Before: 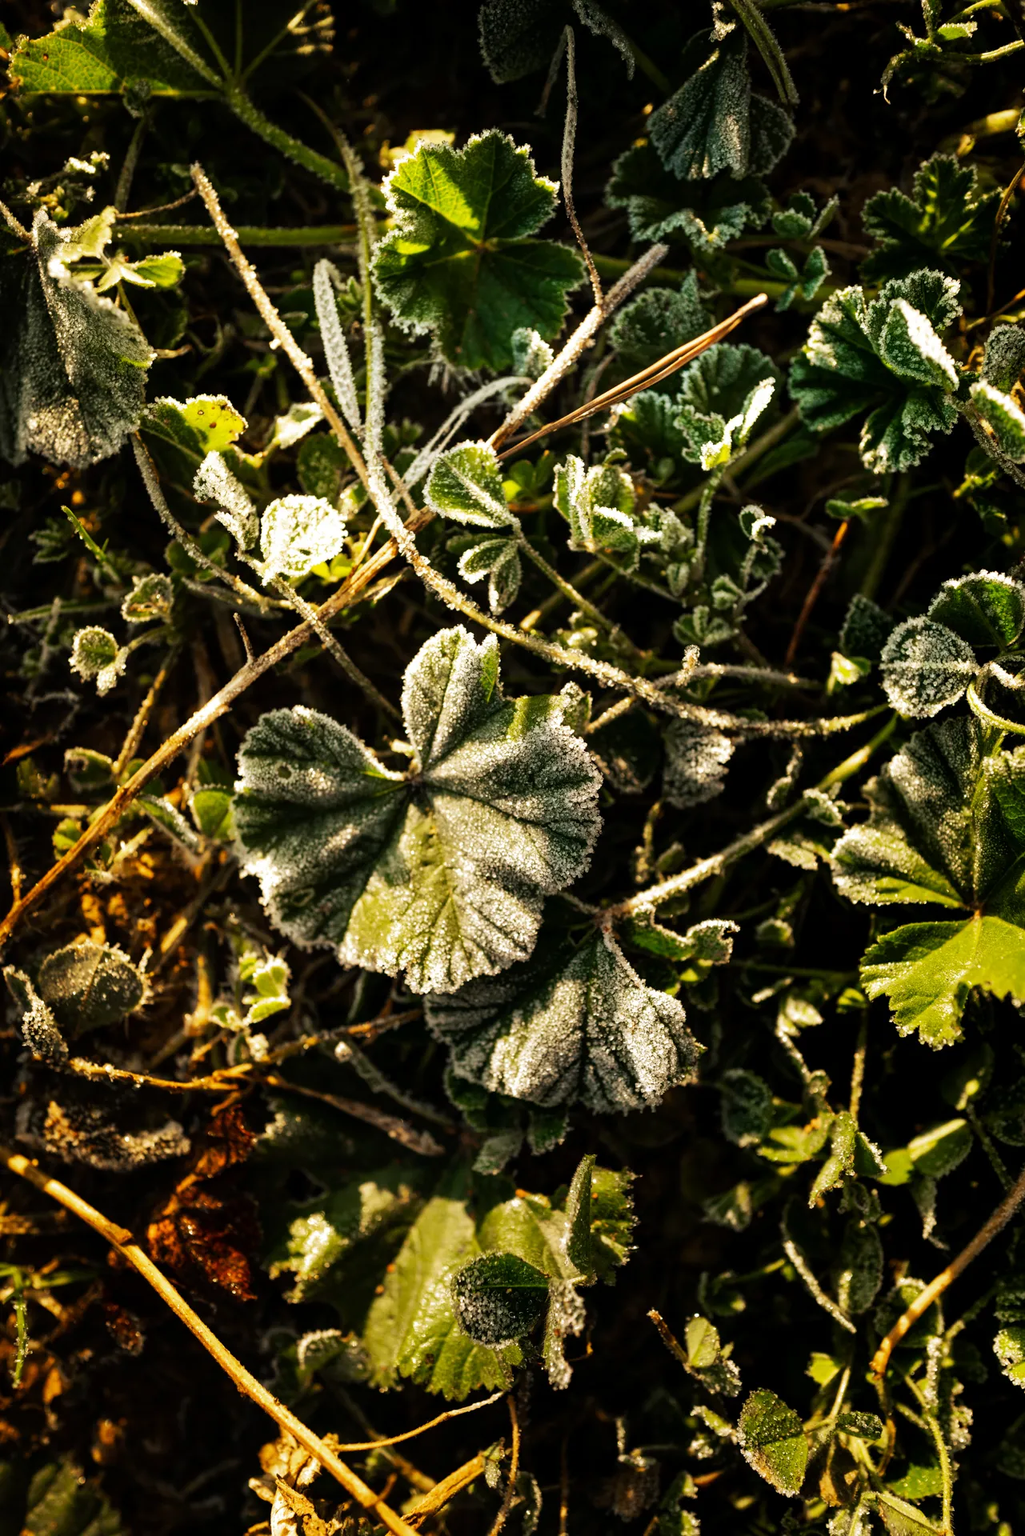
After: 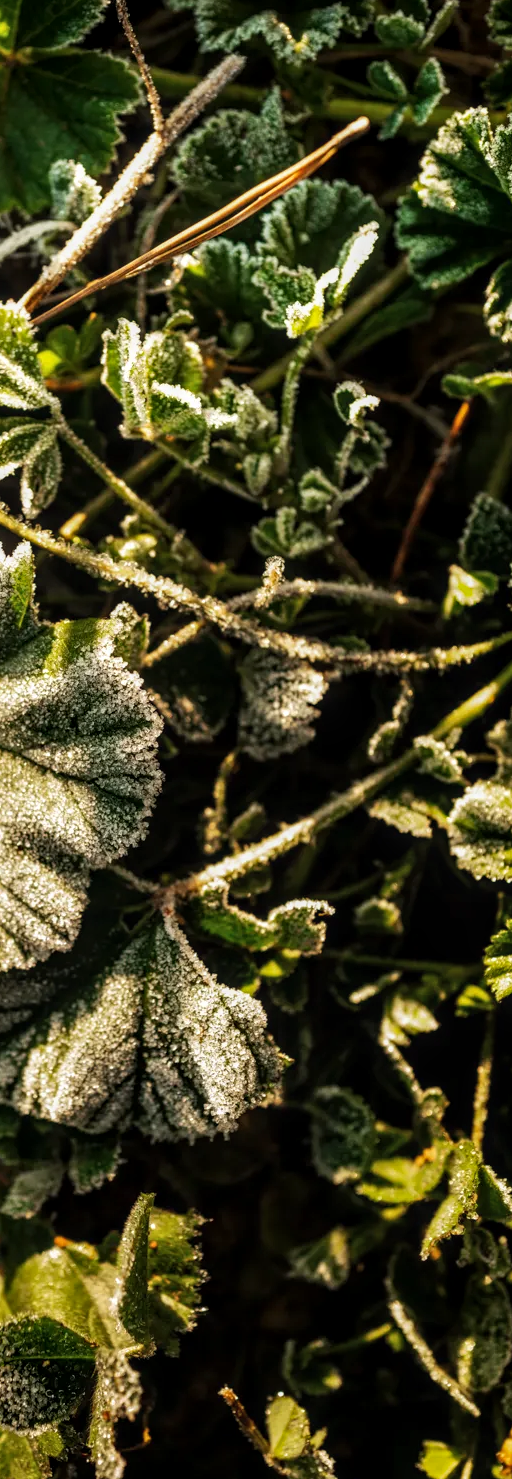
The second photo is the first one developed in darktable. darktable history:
crop: left 46.098%, top 13.036%, right 13.93%, bottom 9.904%
local contrast: on, module defaults
